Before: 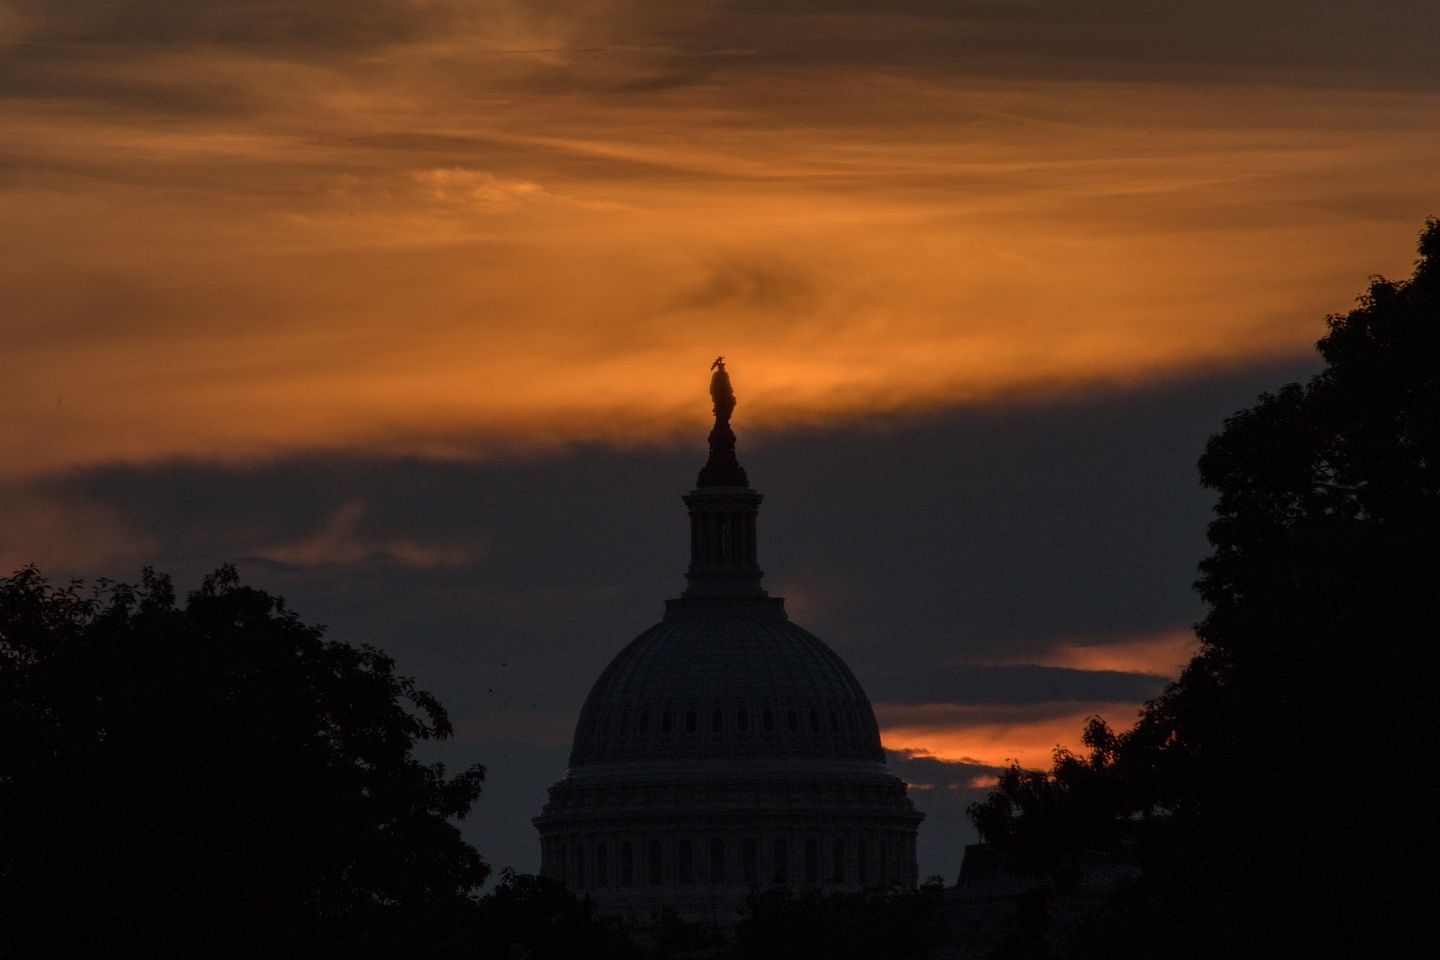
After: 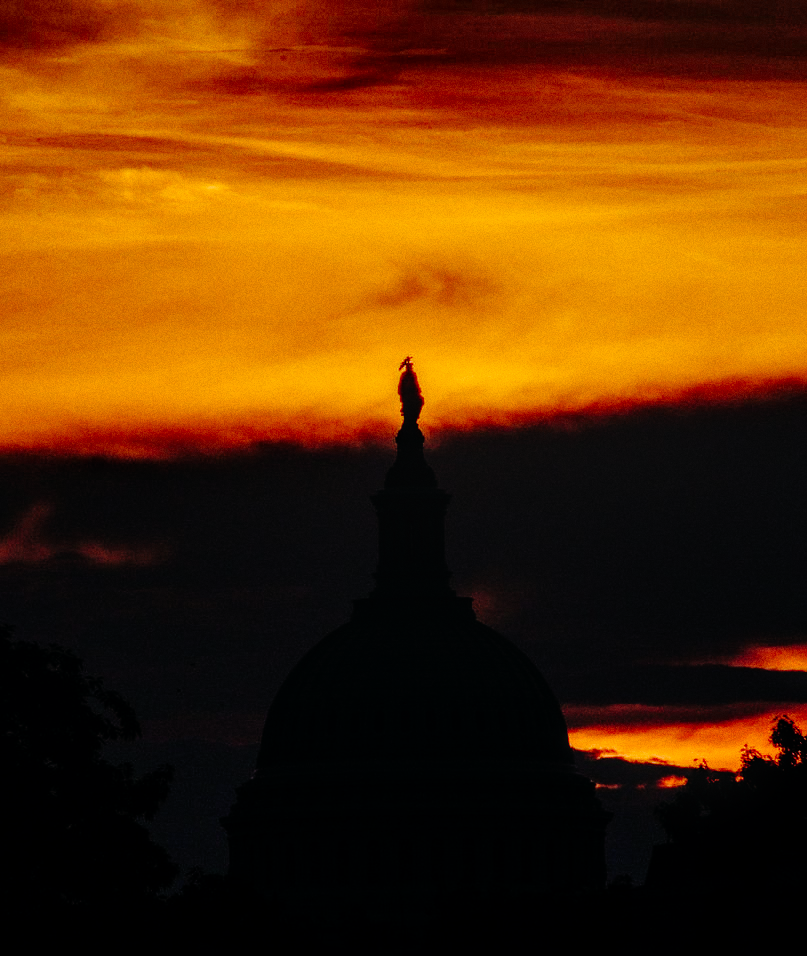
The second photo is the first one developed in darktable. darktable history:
base curve: curves: ch0 [(0, 0) (0.036, 0.01) (0.123, 0.254) (0.258, 0.504) (0.507, 0.748) (1, 1)], preserve colors none
local contrast: on, module defaults
grain: coarseness 0.09 ISO
crop: left 21.674%, right 22.086%
color balance: lift [0.998, 0.998, 1.001, 1.002], gamma [0.995, 1.025, 0.992, 0.975], gain [0.995, 1.02, 0.997, 0.98]
